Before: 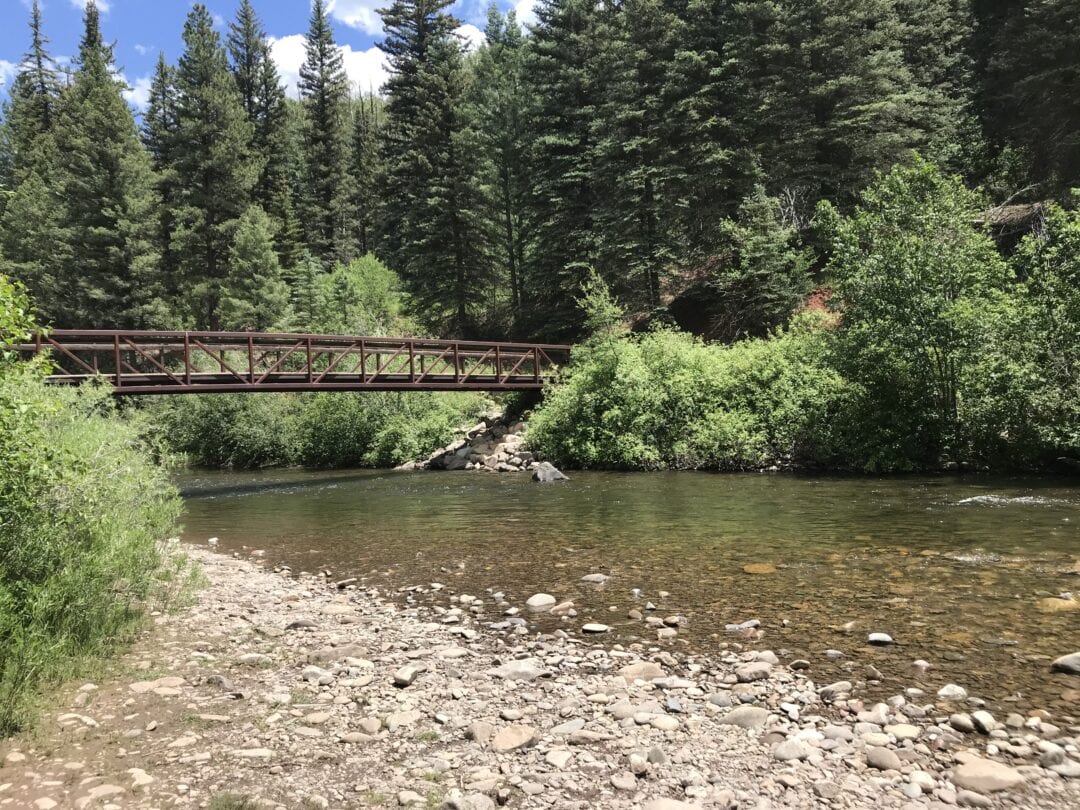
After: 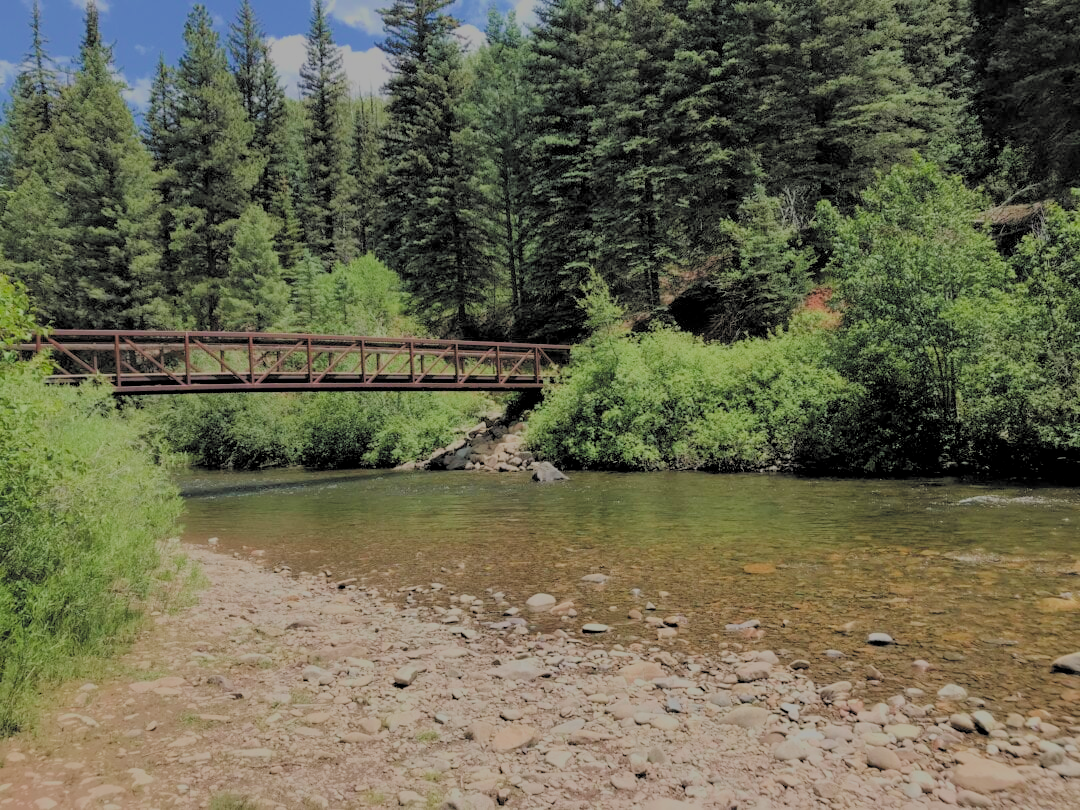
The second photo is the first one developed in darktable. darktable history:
velvia: on, module defaults
filmic rgb: black relative exposure -4.49 EV, white relative exposure 6.61 EV, threshold 5.98 EV, hardness 1.91, contrast 0.517, color science v5 (2021), iterations of high-quality reconstruction 0, contrast in shadows safe, contrast in highlights safe, enable highlight reconstruction true
